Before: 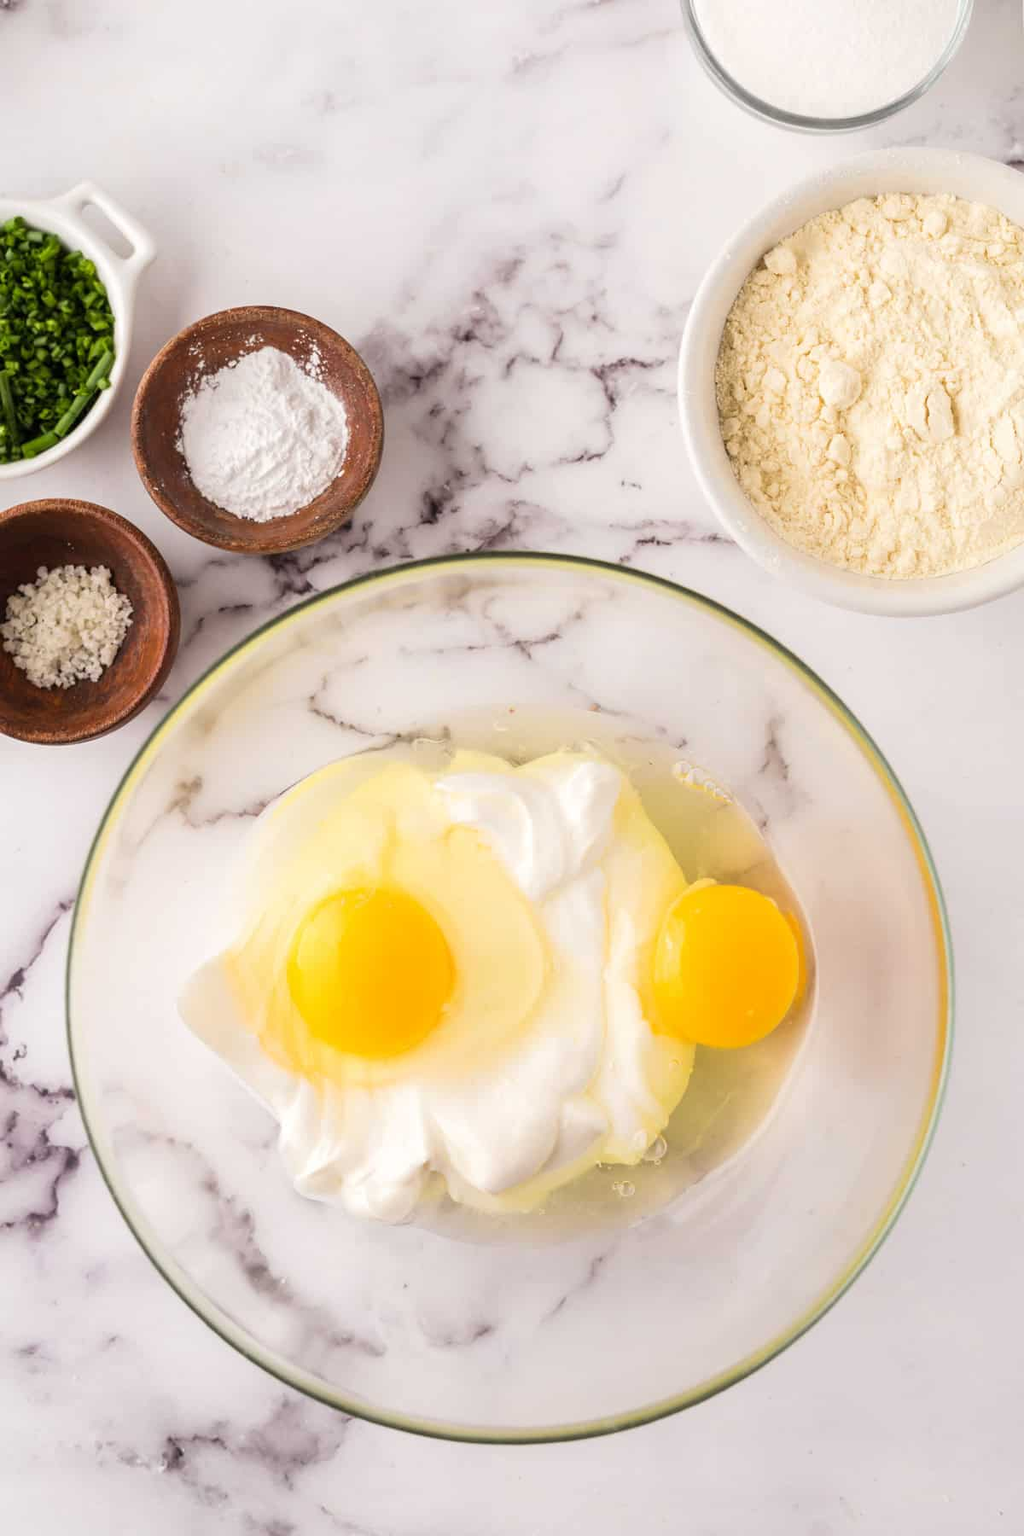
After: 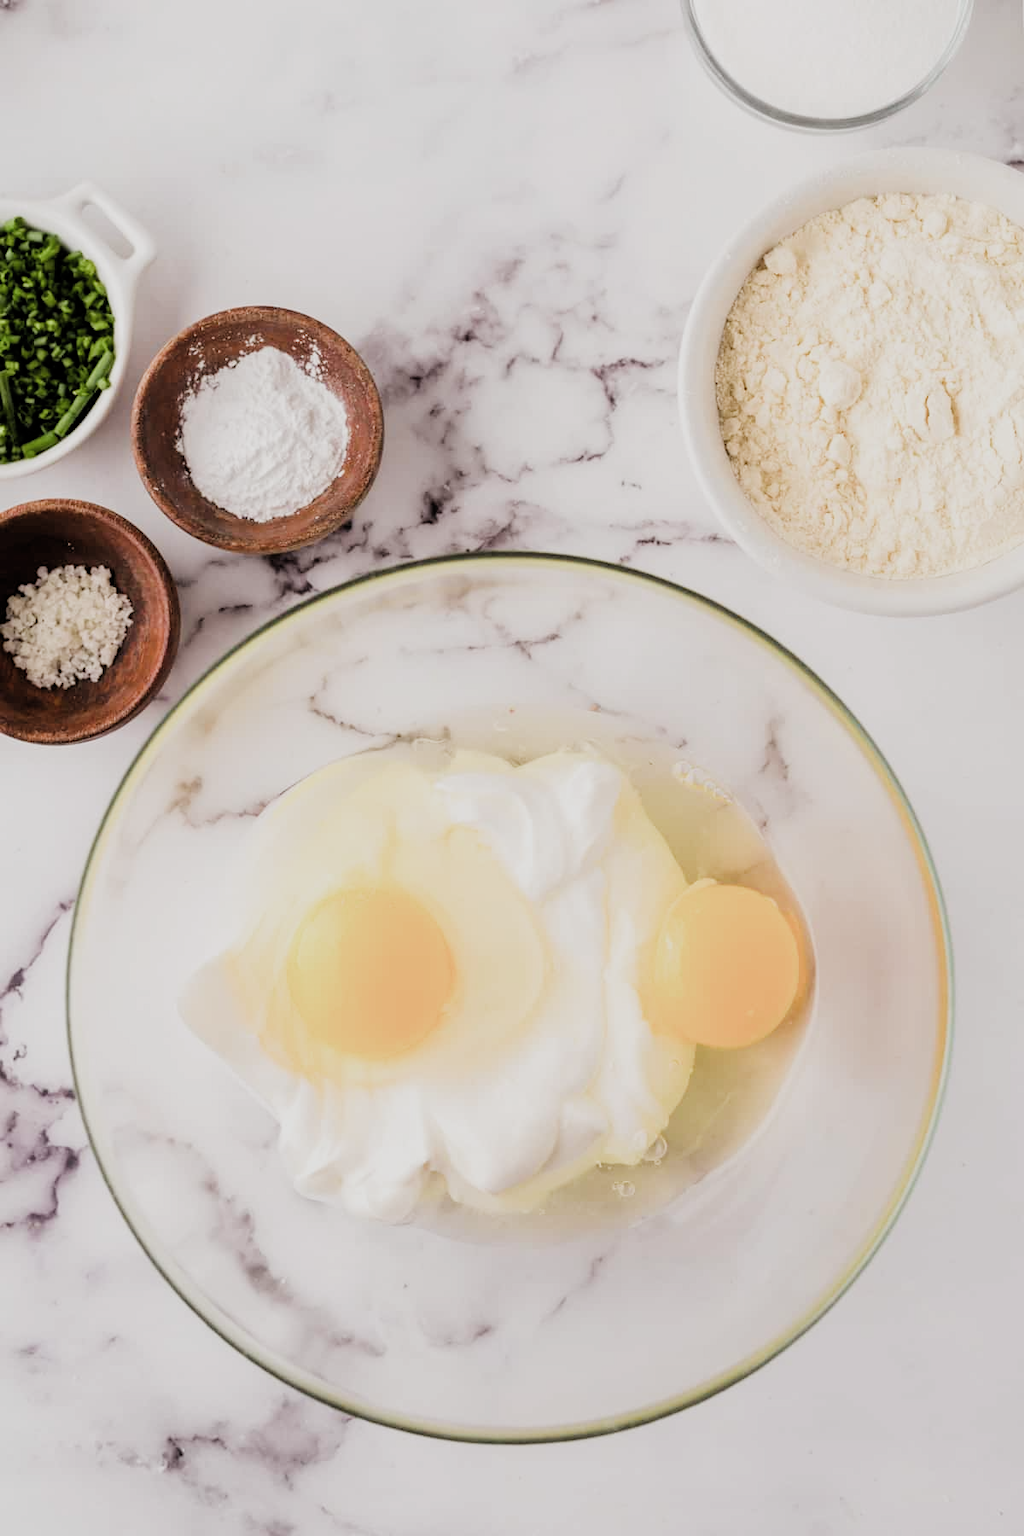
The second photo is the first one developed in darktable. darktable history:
filmic rgb: black relative exposure -7.49 EV, white relative exposure 5 EV, hardness 3.32, contrast 1.299, preserve chrominance RGB euclidean norm (legacy), color science v4 (2020)
